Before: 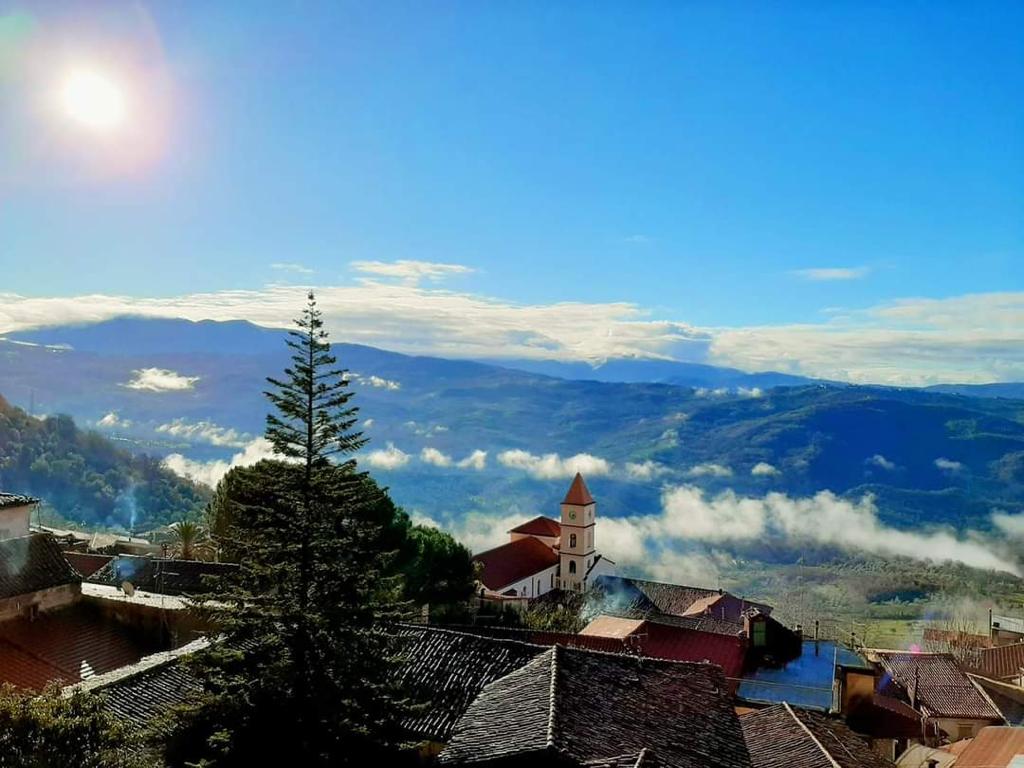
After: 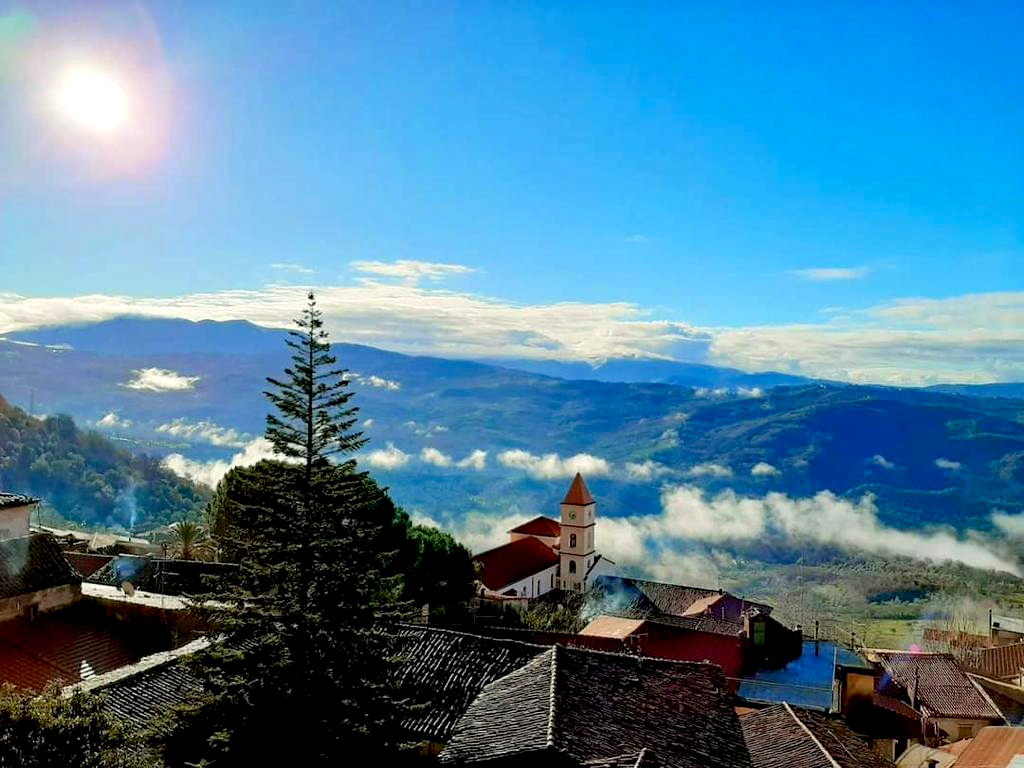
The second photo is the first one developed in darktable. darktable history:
exposure: black level correction 0.007, exposure 0.155 EV, compensate highlight preservation false
haze removal: compatibility mode true
